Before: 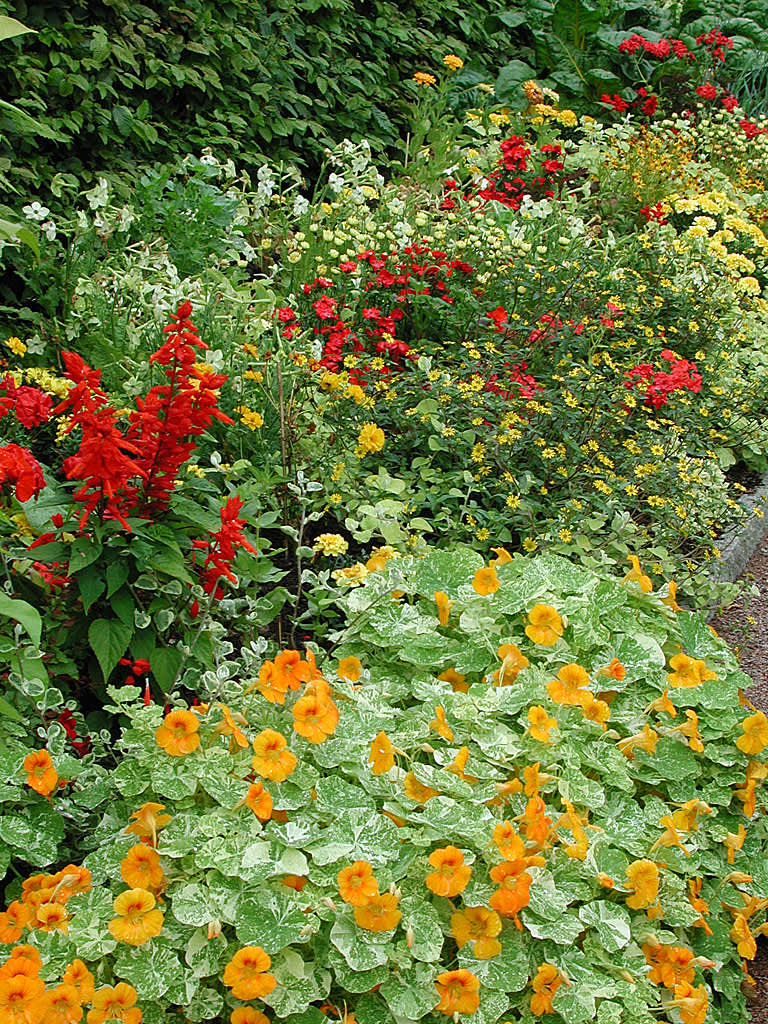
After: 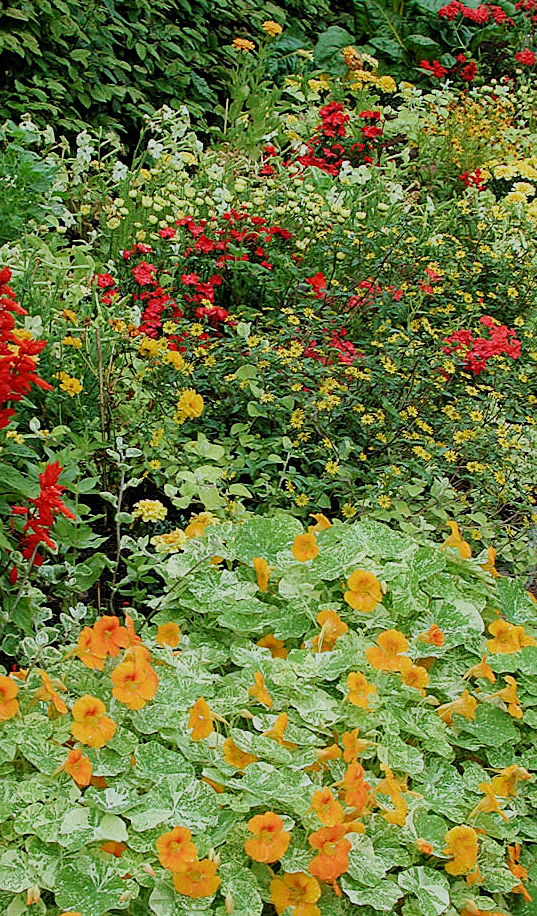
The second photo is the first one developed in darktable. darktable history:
crop and rotate: left 23.582%, top 3.417%, right 6.496%, bottom 7.085%
filmic rgb: black relative exposure -7.85 EV, white relative exposure 4.23 EV, hardness 3.9
velvia: on, module defaults
sharpen: amount 0.207
